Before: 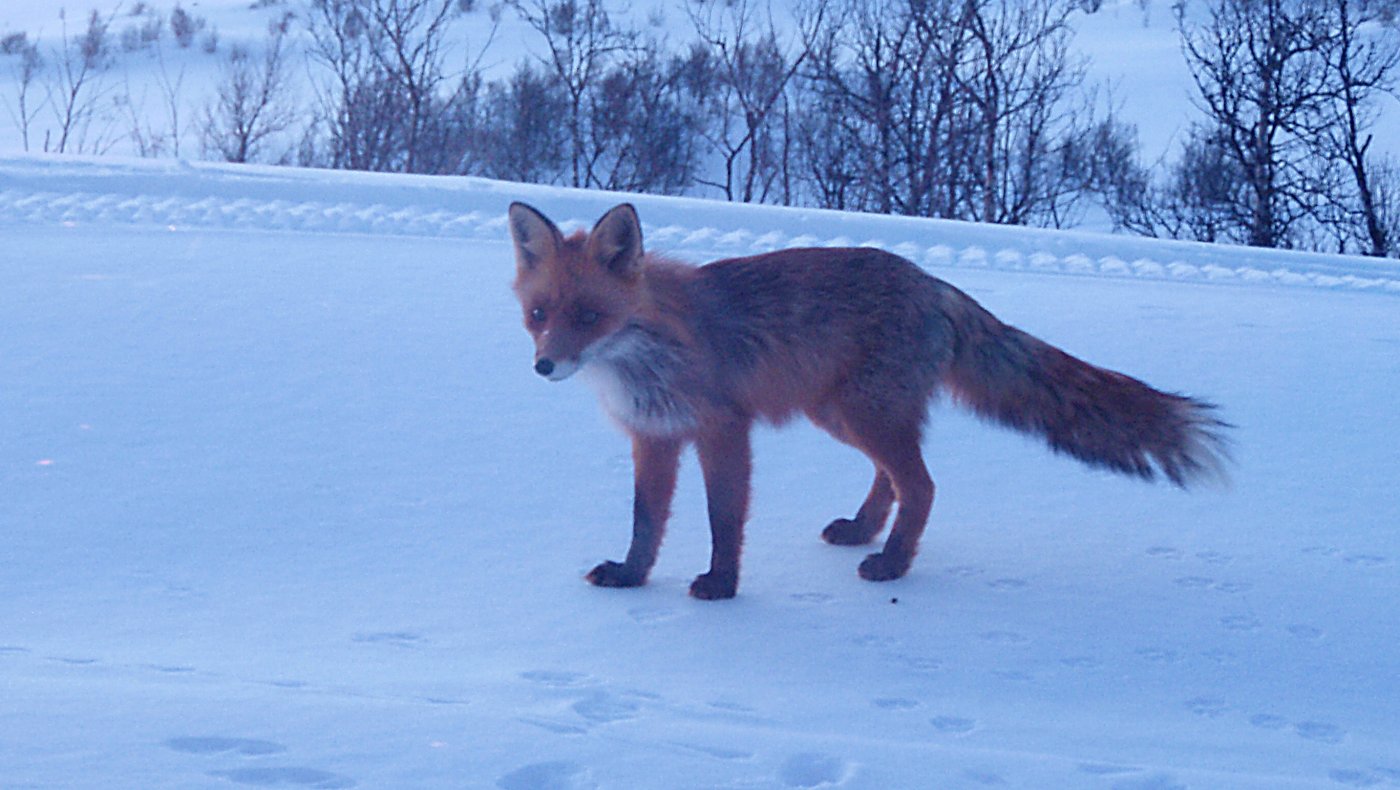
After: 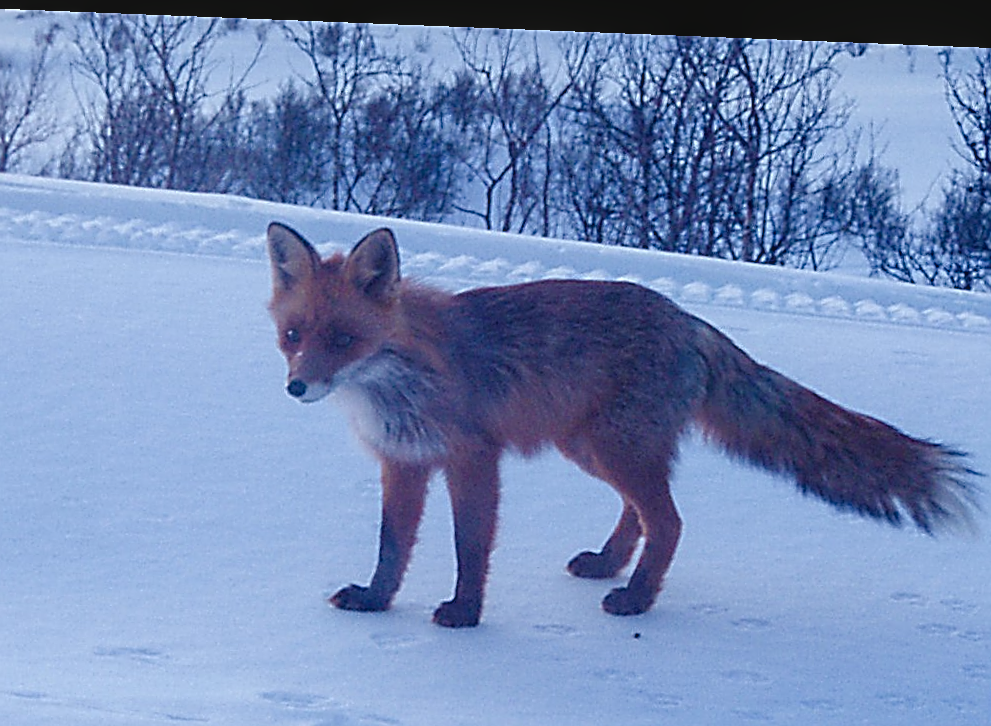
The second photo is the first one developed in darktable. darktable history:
rotate and perspective: rotation 2.27°, automatic cropping off
local contrast: detail 110%
crop: left 18.479%, right 12.2%, bottom 13.971%
exposure: exposure 0.29 EV, compensate highlight preservation false
color balance rgb: shadows lift › luminance -10%, shadows lift › chroma 1%, shadows lift › hue 113°, power › luminance -15%, highlights gain › chroma 0.2%, highlights gain › hue 333°, global offset › luminance 0.5%, perceptual saturation grading › global saturation 20%, perceptual saturation grading › highlights -50%, perceptual saturation grading › shadows 25%, contrast -10%
sharpen: amount 0.75
vibrance: vibrance 14%
